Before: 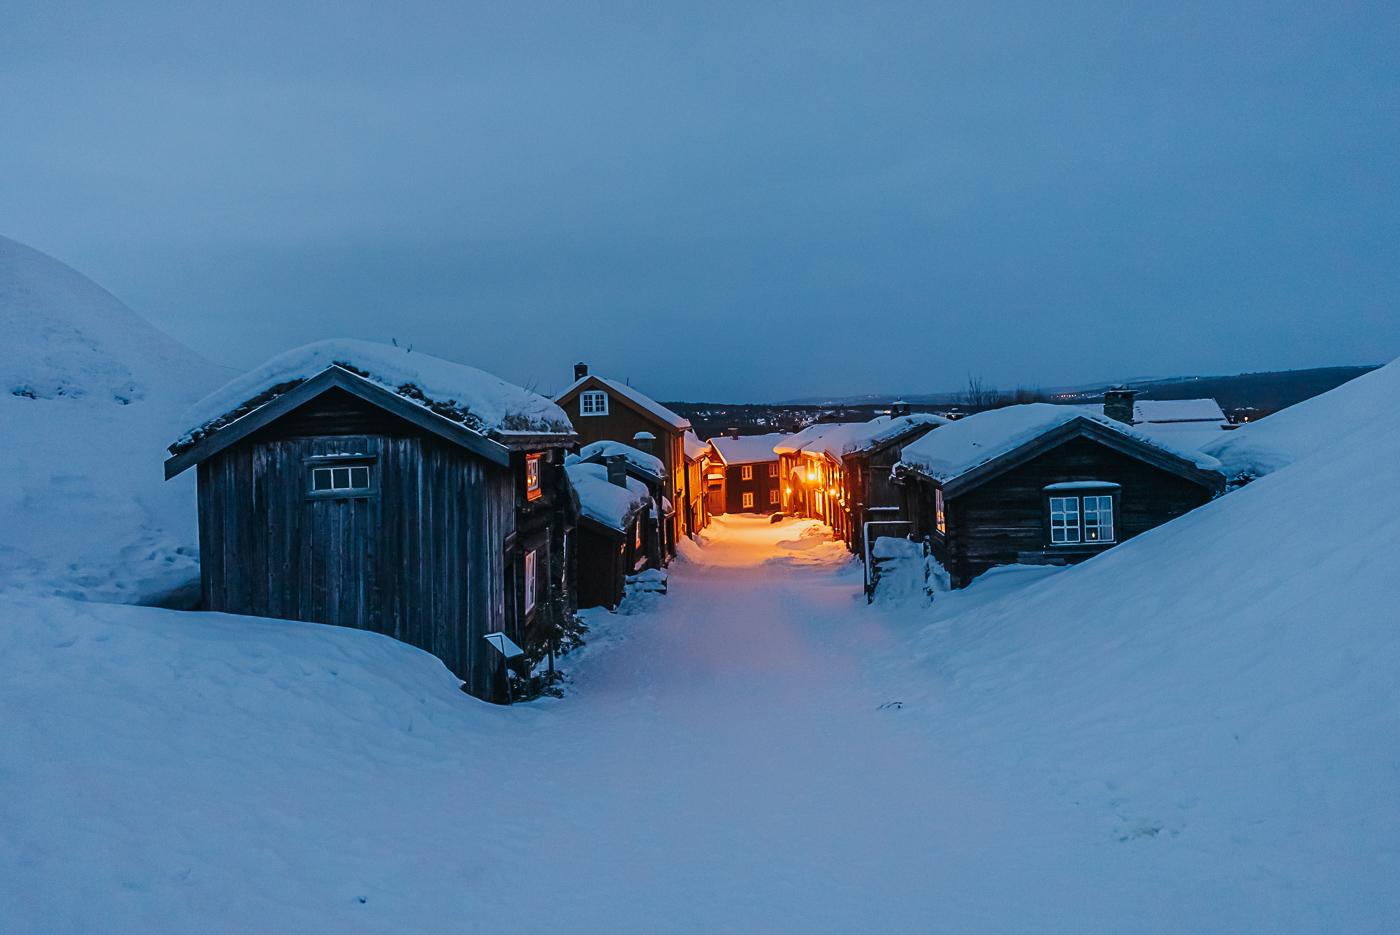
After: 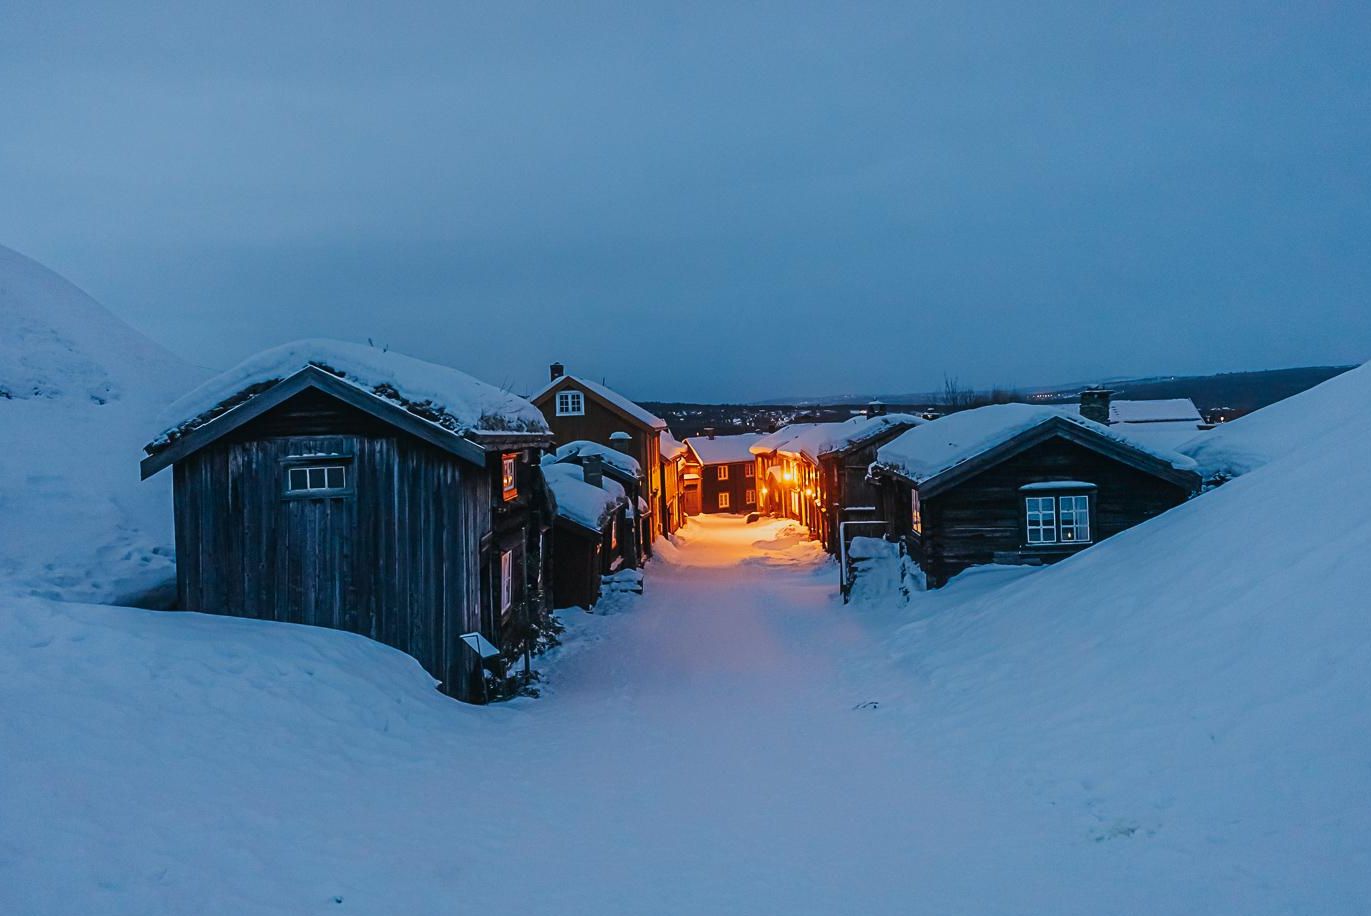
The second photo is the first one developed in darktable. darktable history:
contrast equalizer: y [[0.5, 0.5, 0.472, 0.5, 0.5, 0.5], [0.5 ×6], [0.5 ×6], [0 ×6], [0 ×6]]
crop: left 1.743%, right 0.268%, bottom 2.011%
